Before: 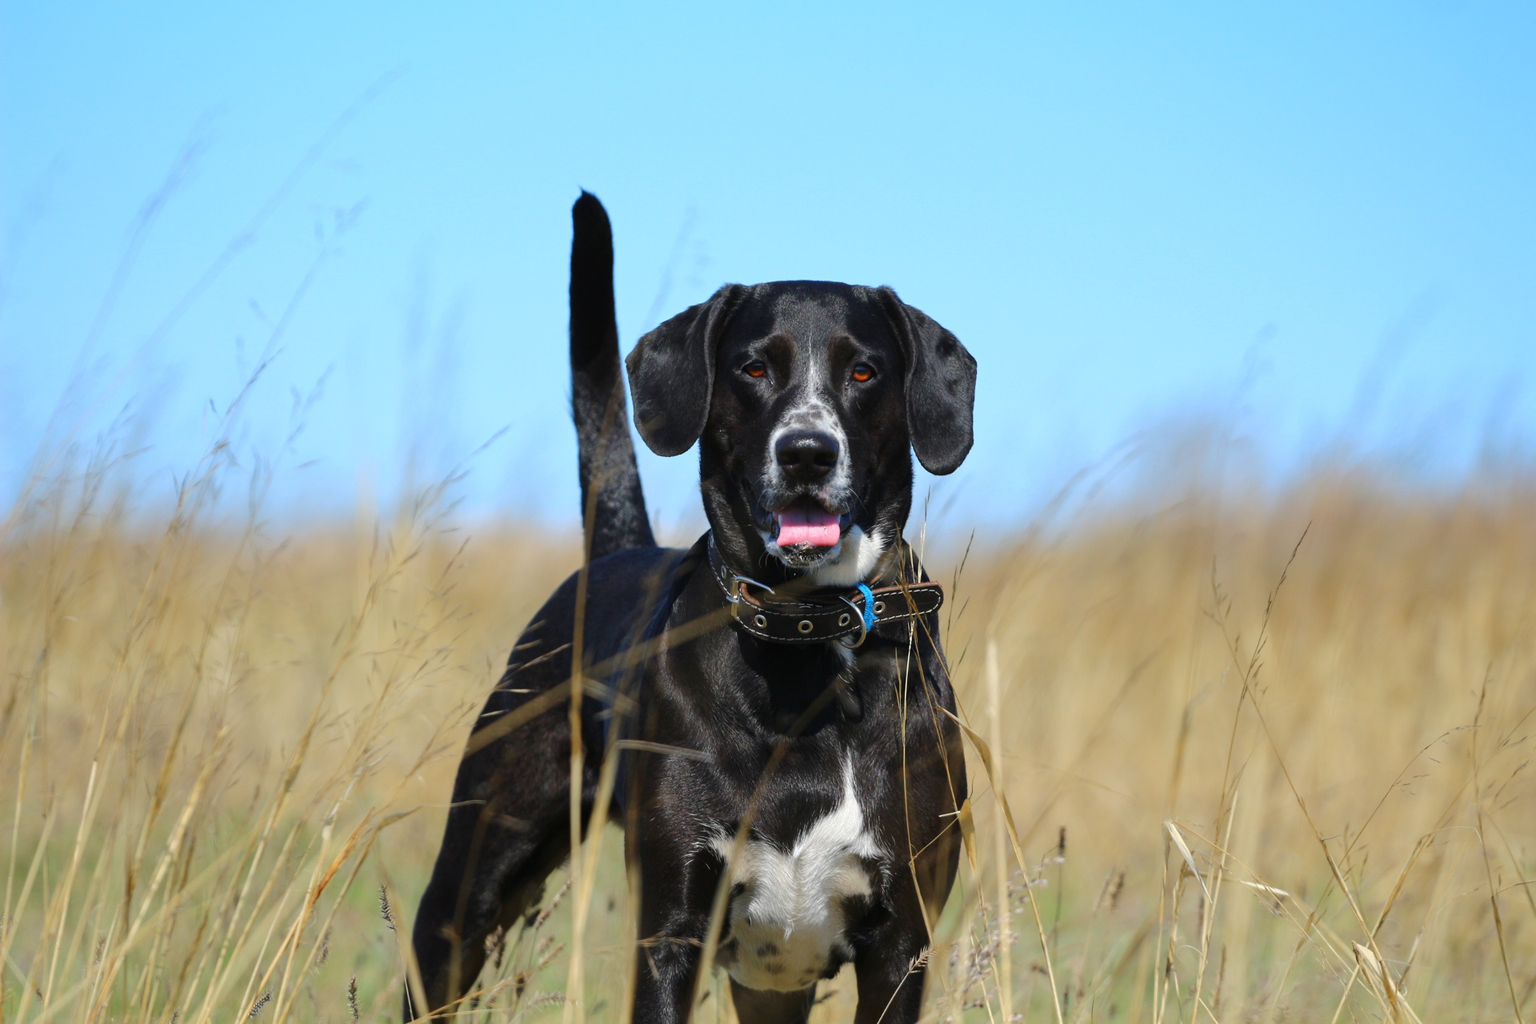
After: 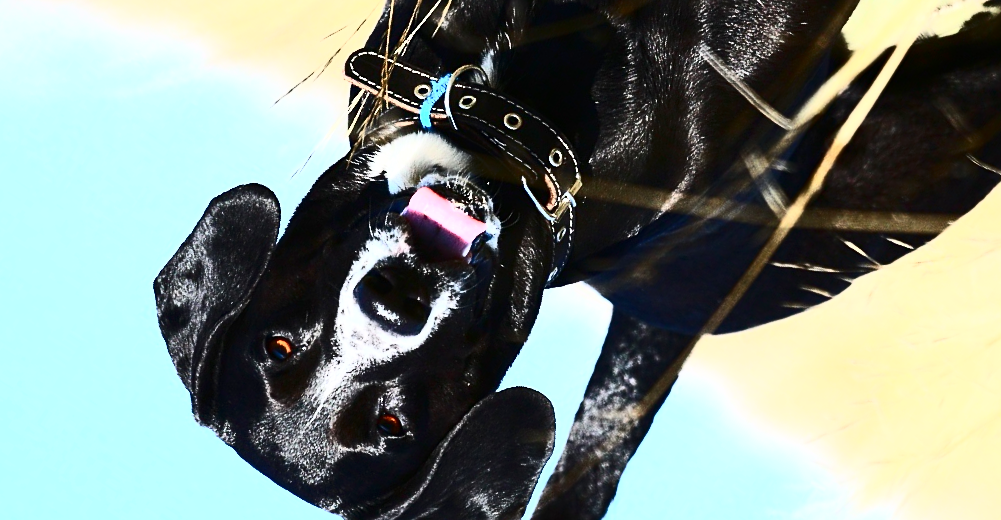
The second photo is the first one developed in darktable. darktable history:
exposure: black level correction 0, exposure 0.684 EV, compensate highlight preservation false
contrast brightness saturation: contrast 0.916, brightness 0.194
sharpen: on, module defaults
crop and rotate: angle 147.02°, left 9.179%, top 15.593%, right 4.487%, bottom 17.066%
